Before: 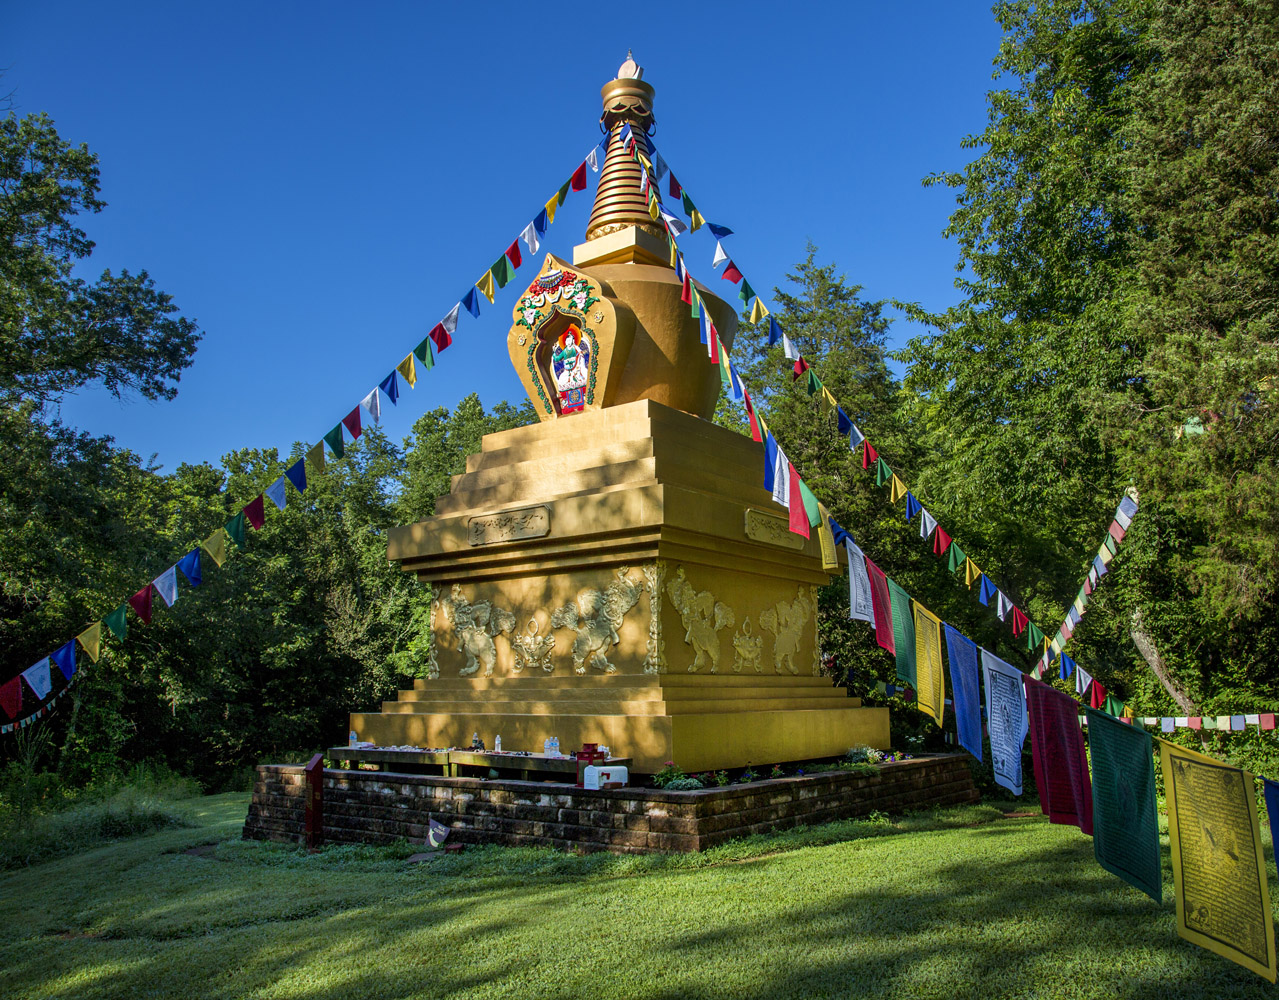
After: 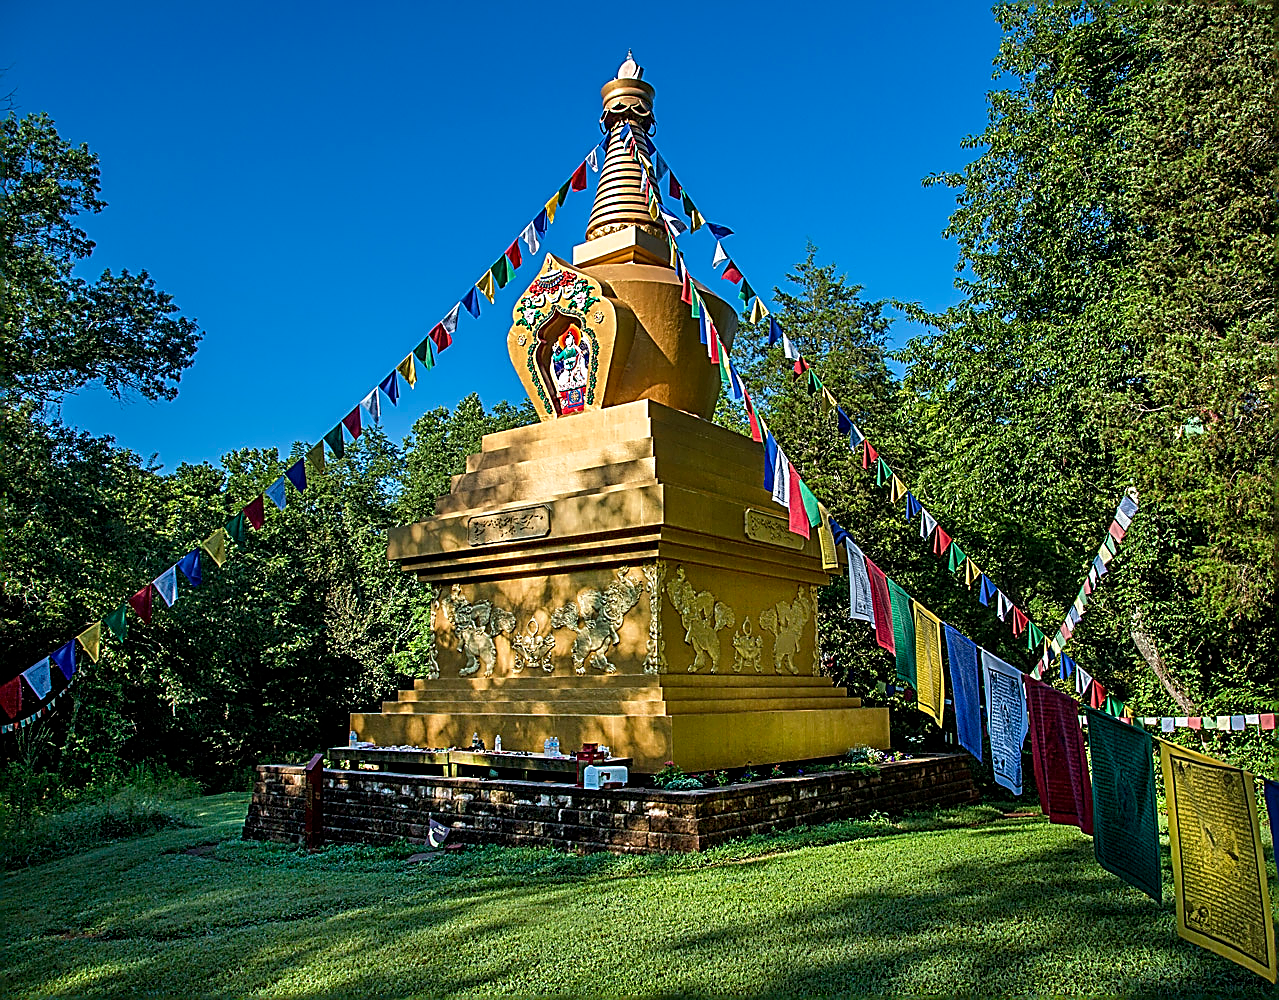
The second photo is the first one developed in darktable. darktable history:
sharpen: amount 1.858
